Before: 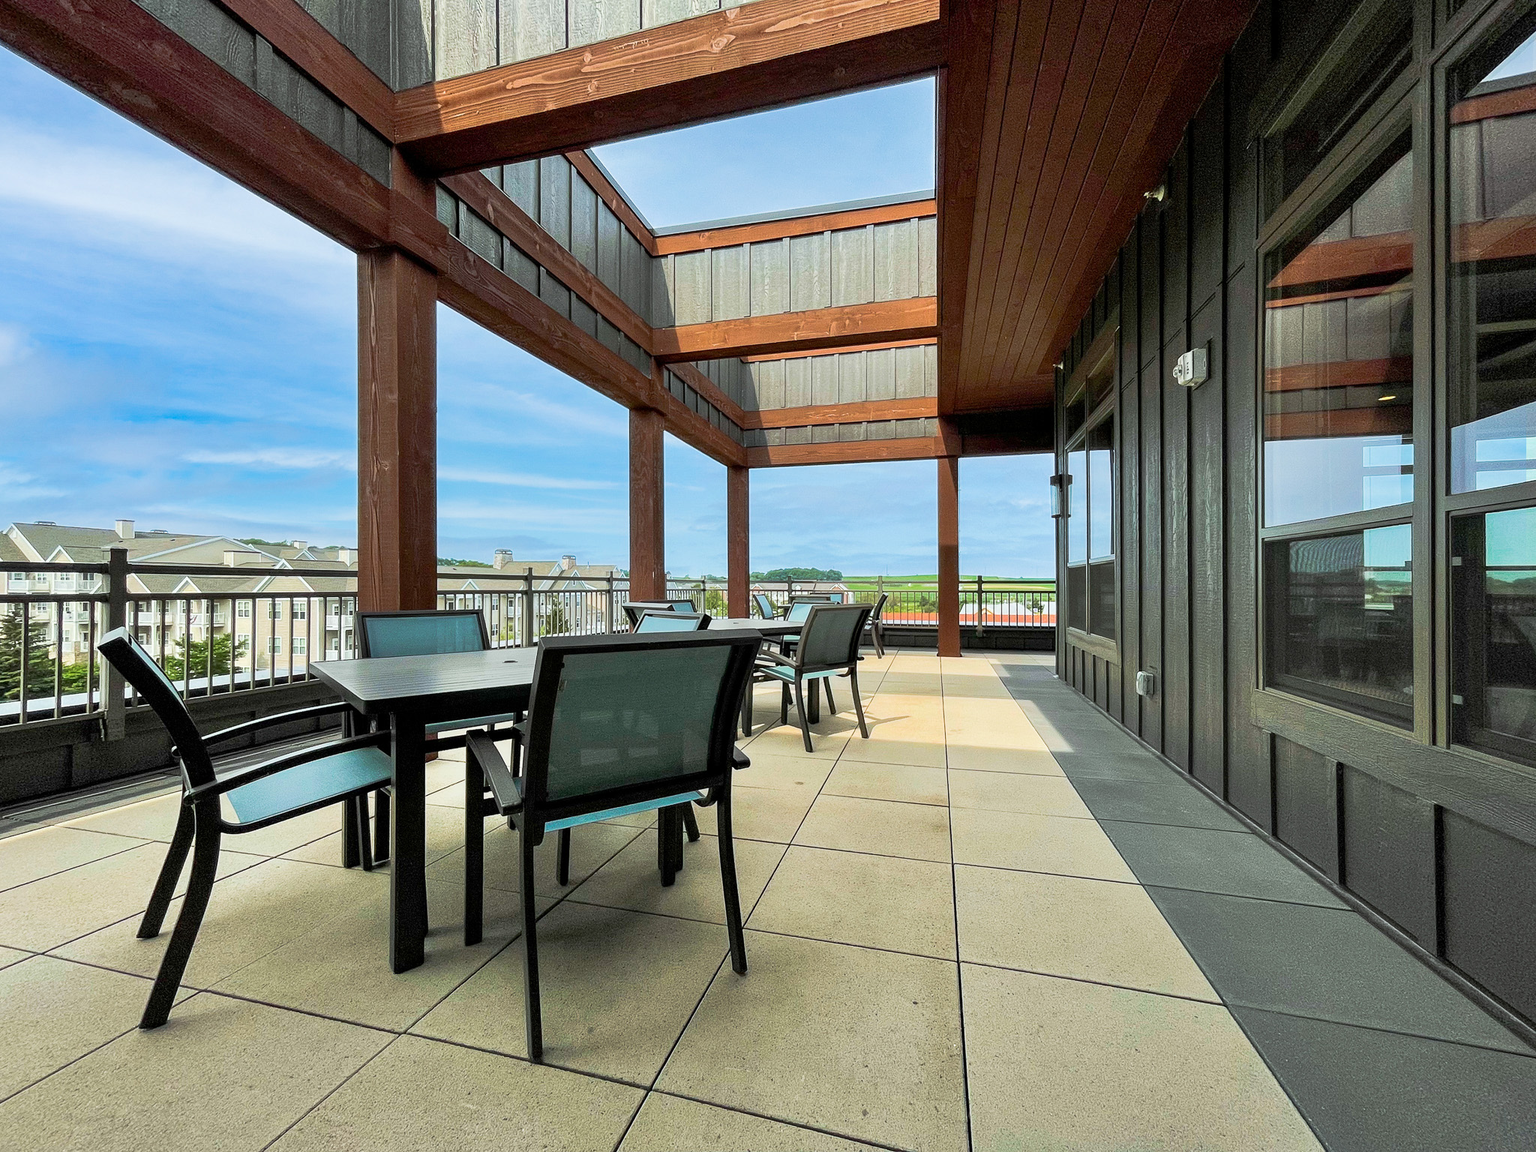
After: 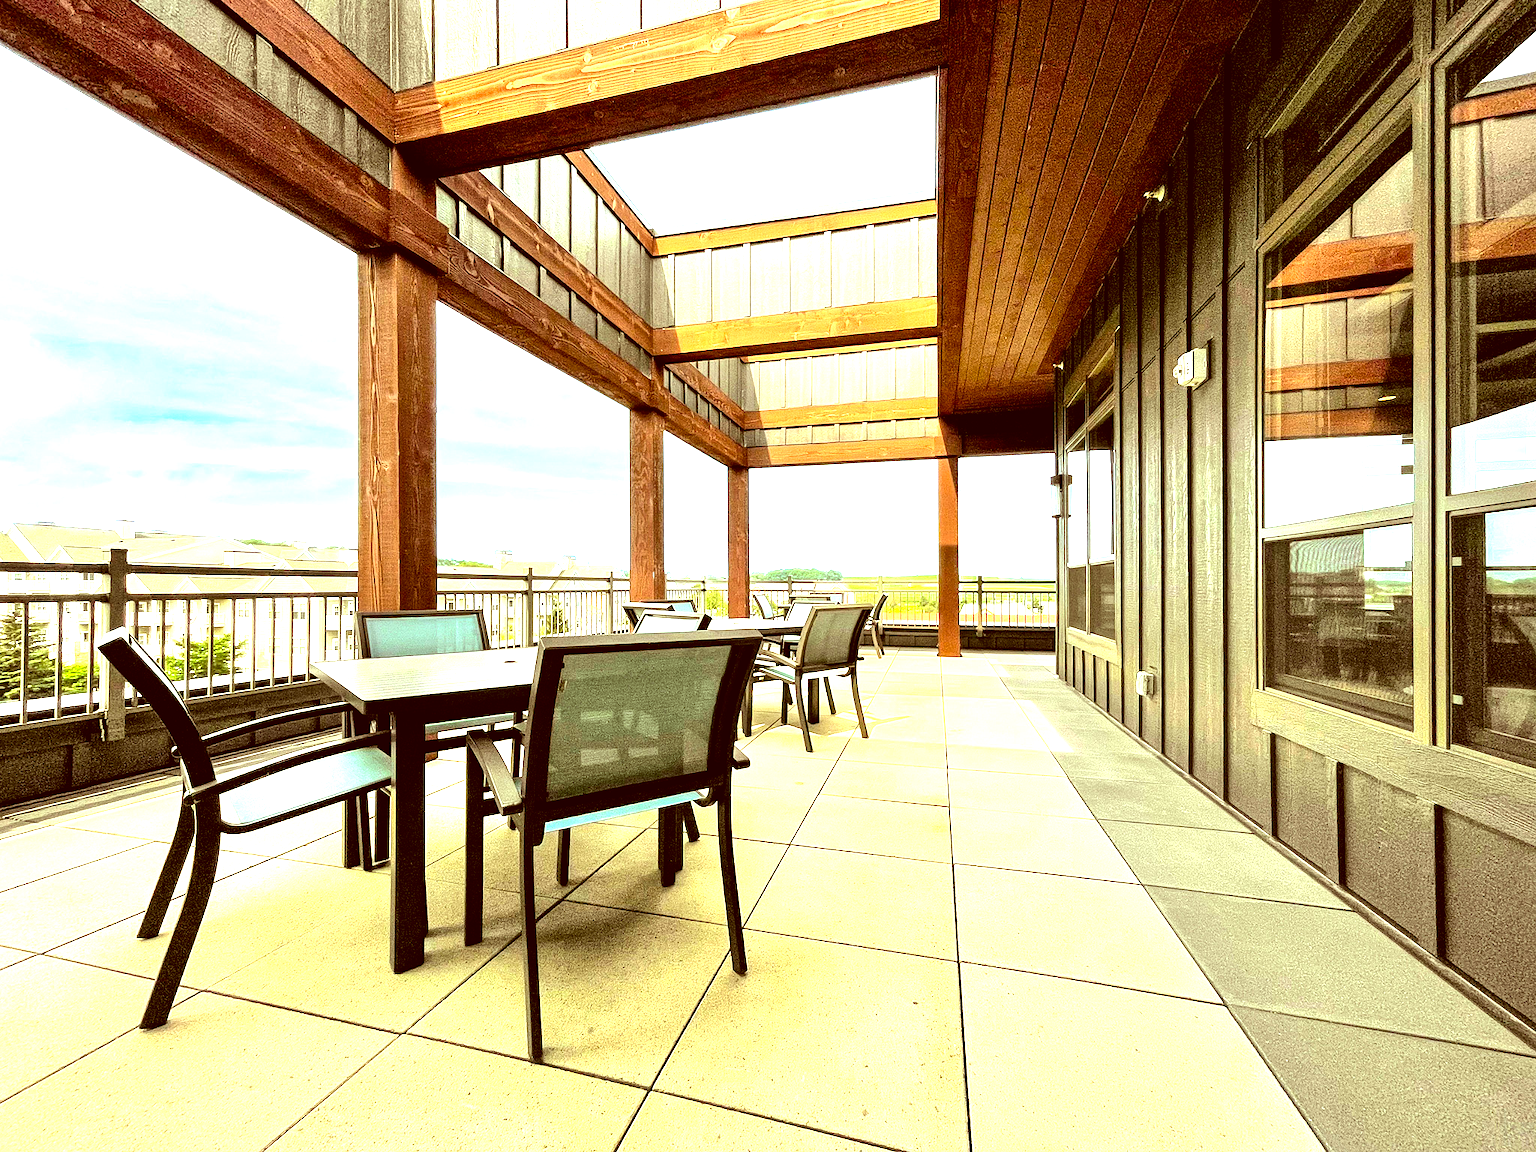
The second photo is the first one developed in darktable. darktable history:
tone equalizer: -8 EV -0.747 EV, -7 EV -0.684 EV, -6 EV -0.624 EV, -5 EV -0.403 EV, -3 EV 0.395 EV, -2 EV 0.6 EV, -1 EV 0.68 EV, +0 EV 0.753 EV
exposure: black level correction 0, exposure 1.199 EV, compensate exposure bias true, compensate highlight preservation false
local contrast: mode bilateral grid, contrast 21, coarseness 21, detail 150%, midtone range 0.2
color correction: highlights a* 1.25, highlights b* 24.67, shadows a* 15.67, shadows b* 24.53
tone curve: curves: ch0 [(0, 0) (0.003, 0.003) (0.011, 0.012) (0.025, 0.023) (0.044, 0.04) (0.069, 0.056) (0.1, 0.082) (0.136, 0.107) (0.177, 0.144) (0.224, 0.186) (0.277, 0.237) (0.335, 0.297) (0.399, 0.37) (0.468, 0.465) (0.543, 0.567) (0.623, 0.68) (0.709, 0.782) (0.801, 0.86) (0.898, 0.924) (1, 1)], color space Lab, linked channels, preserve colors none
